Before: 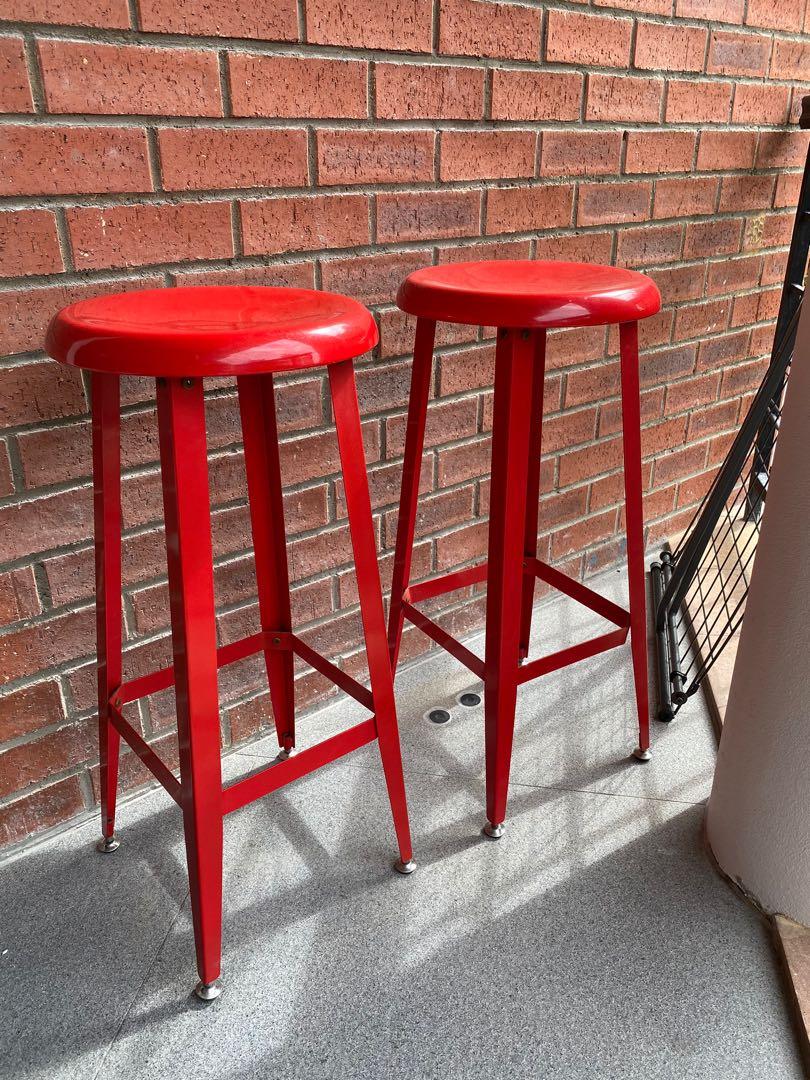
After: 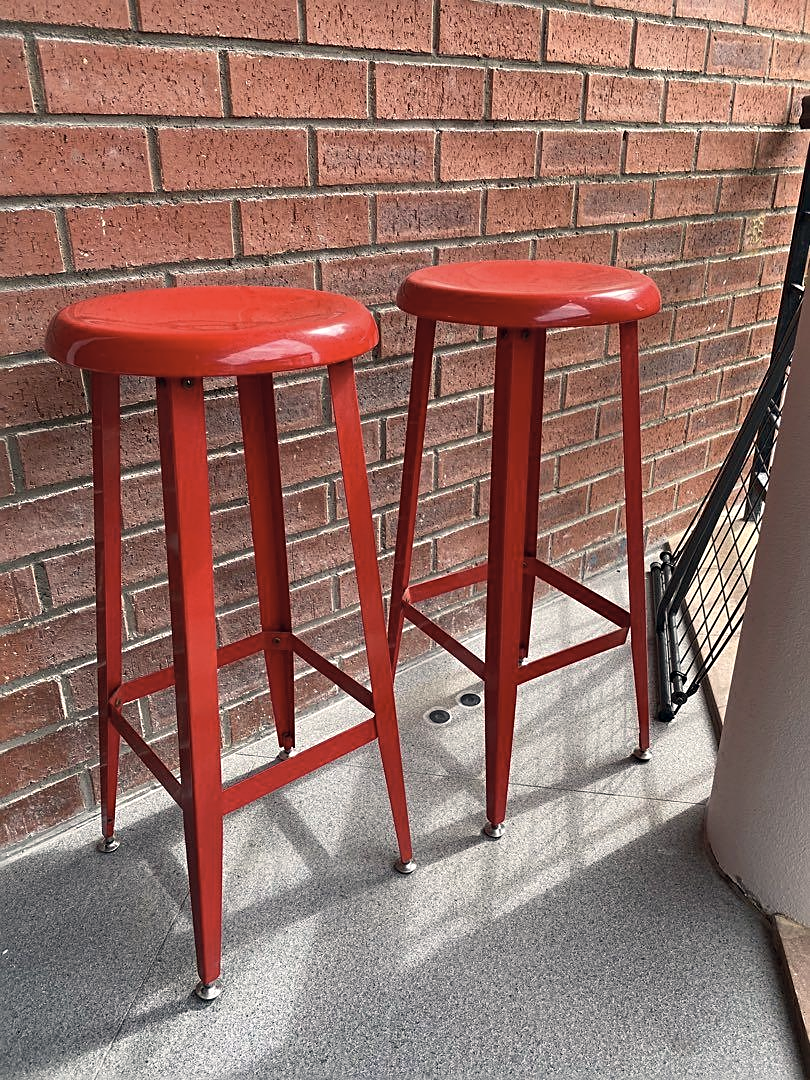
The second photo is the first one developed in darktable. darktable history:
color correction: highlights a* 2.9, highlights b* 5.03, shadows a* -1.62, shadows b* -4.9, saturation 0.785
sharpen: on, module defaults
